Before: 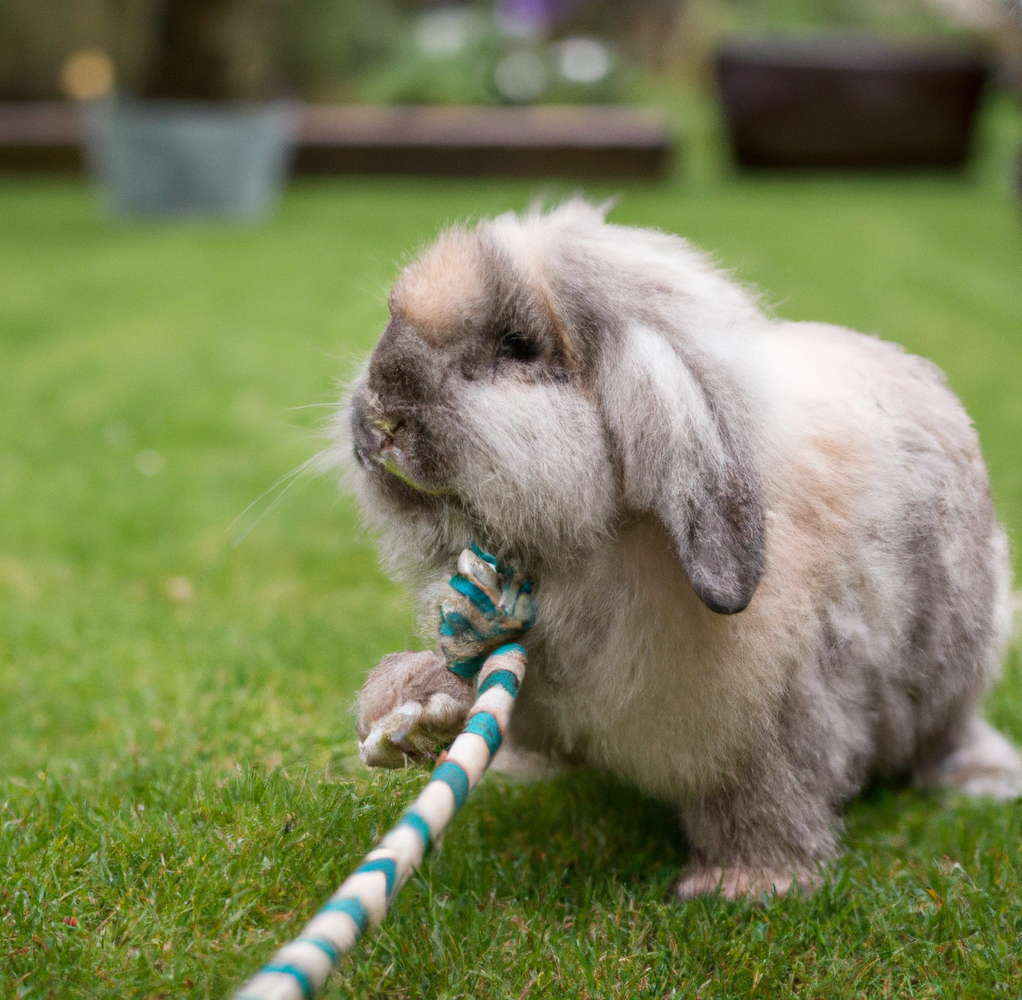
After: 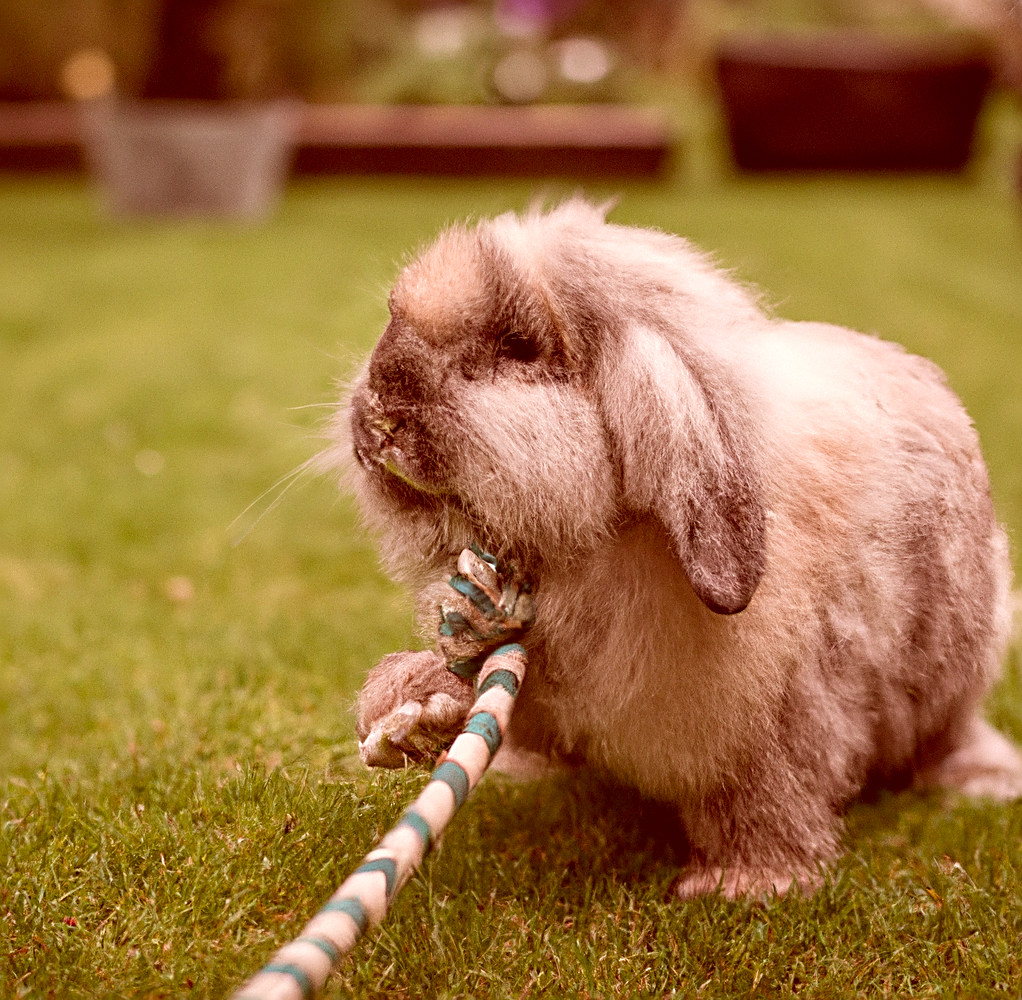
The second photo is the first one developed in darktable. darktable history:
local contrast: highlights 102%, shadows 102%, detail 119%, midtone range 0.2
color correction: highlights a* 9.3, highlights b* 8.49, shadows a* 39.97, shadows b* 39.56, saturation 0.821
velvia: strength 9.93%
sharpen: radius 2.792, amount 0.728
